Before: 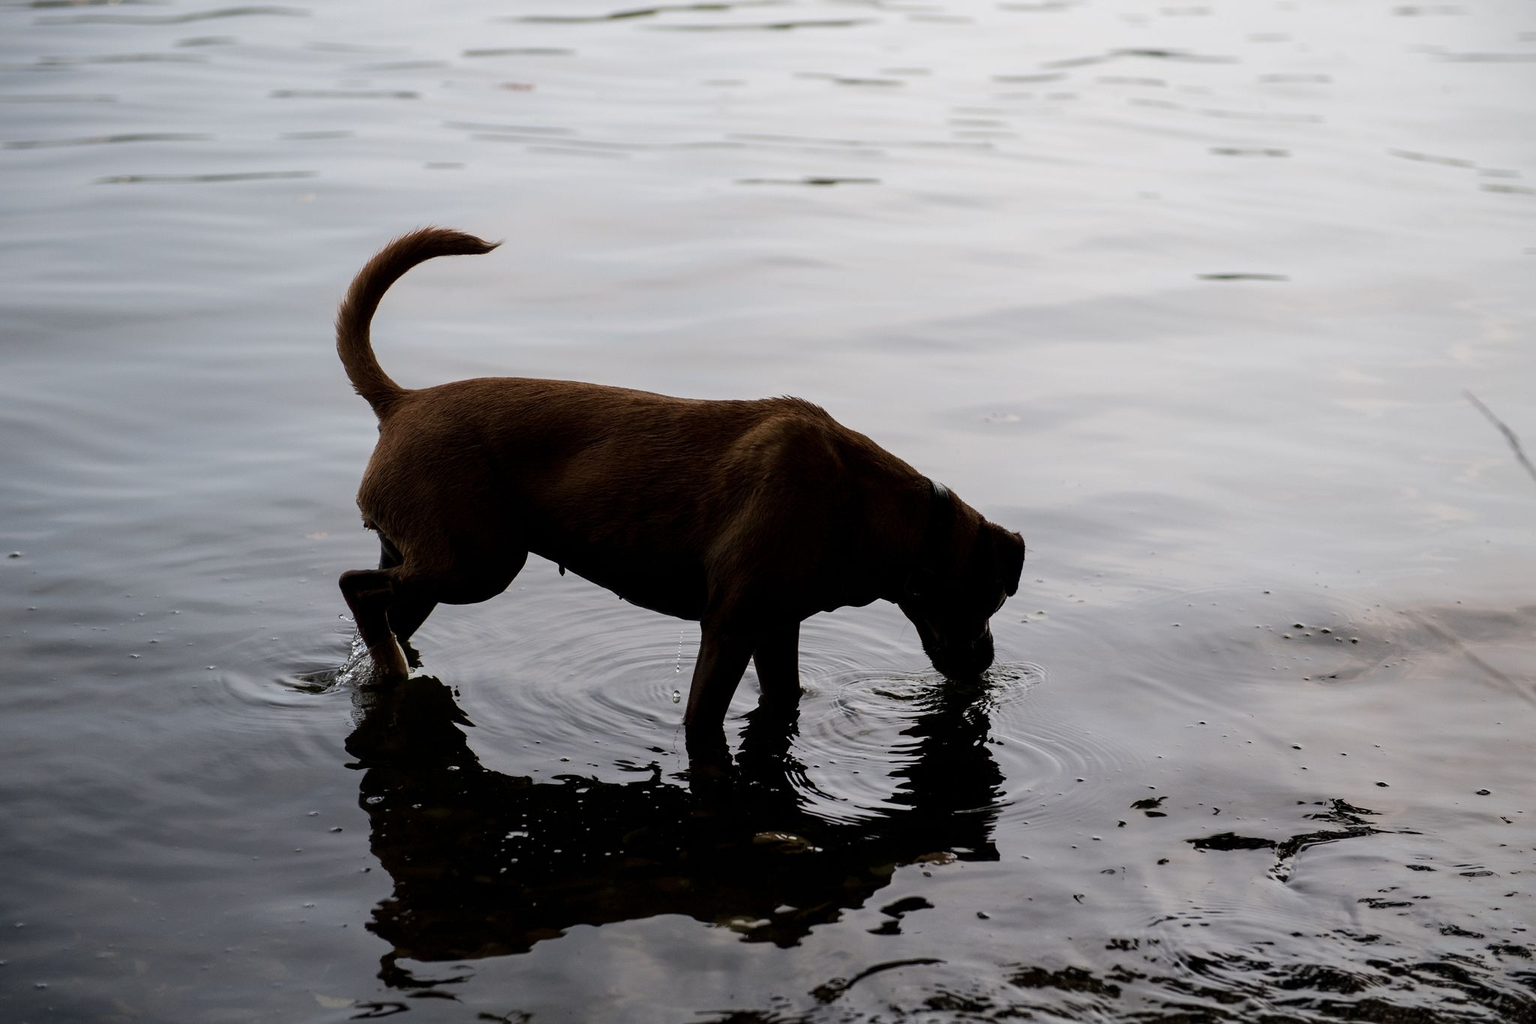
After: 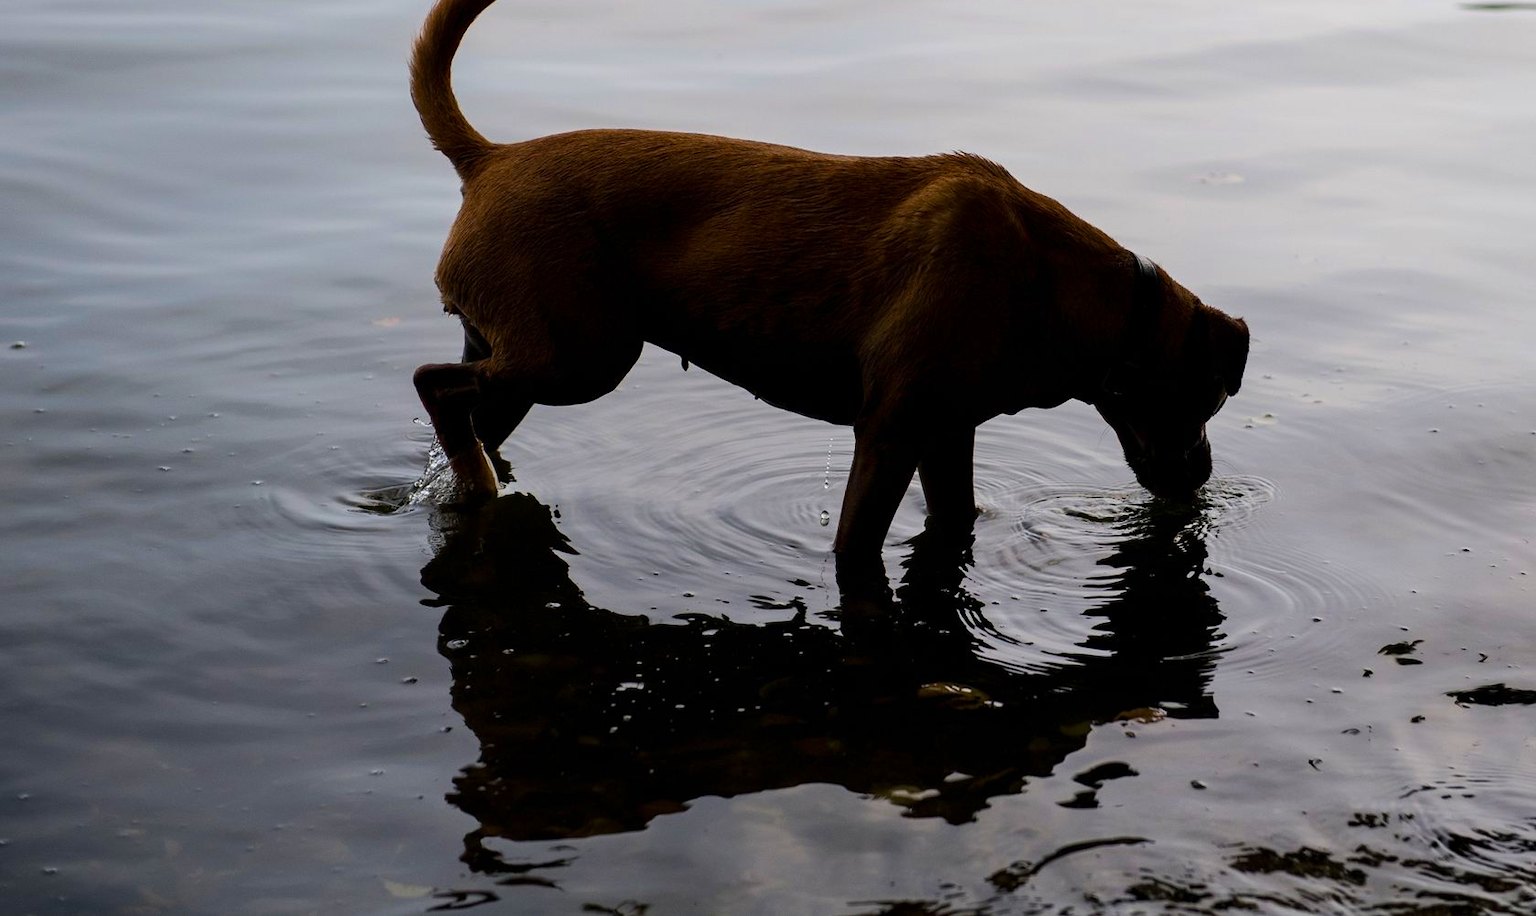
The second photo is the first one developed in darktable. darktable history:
crop: top 26.531%, right 17.959%
velvia: strength 32%, mid-tones bias 0.2
